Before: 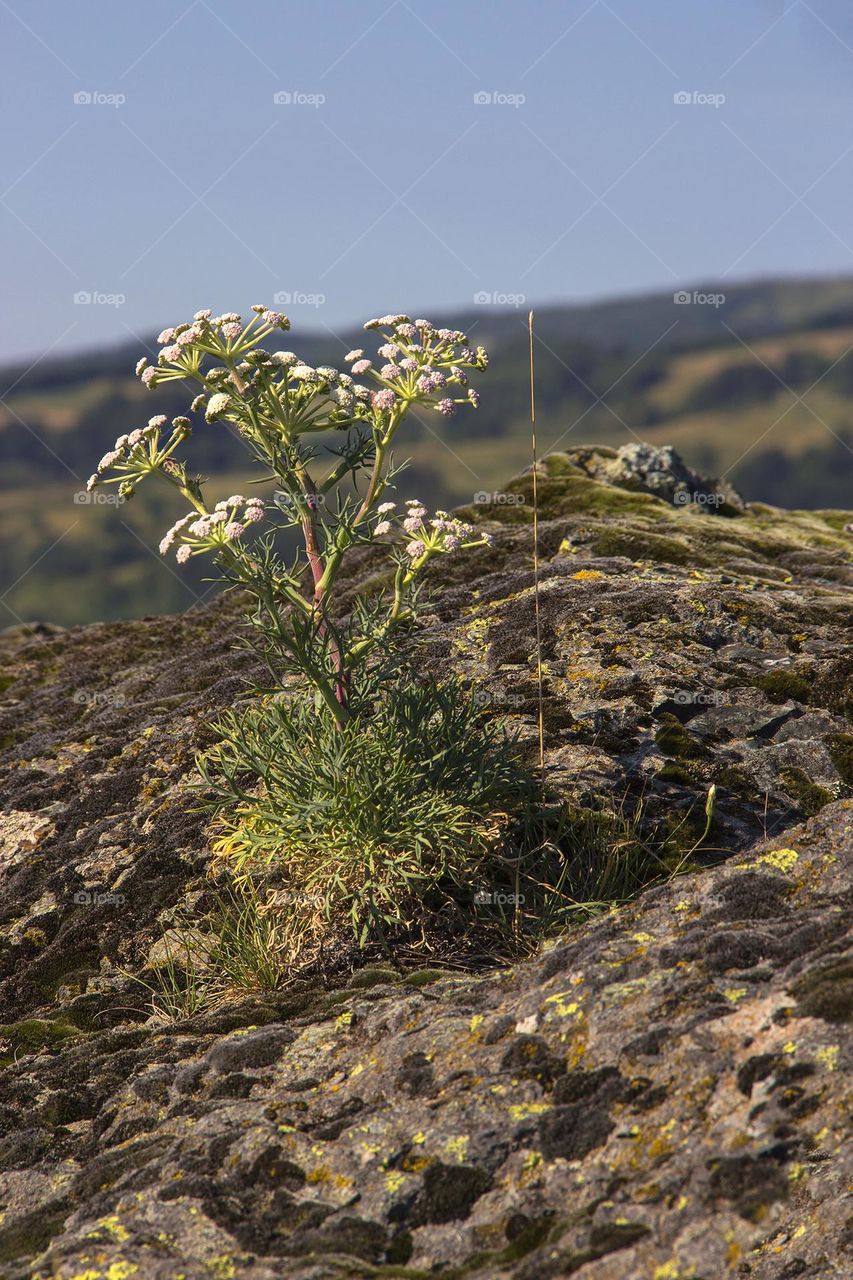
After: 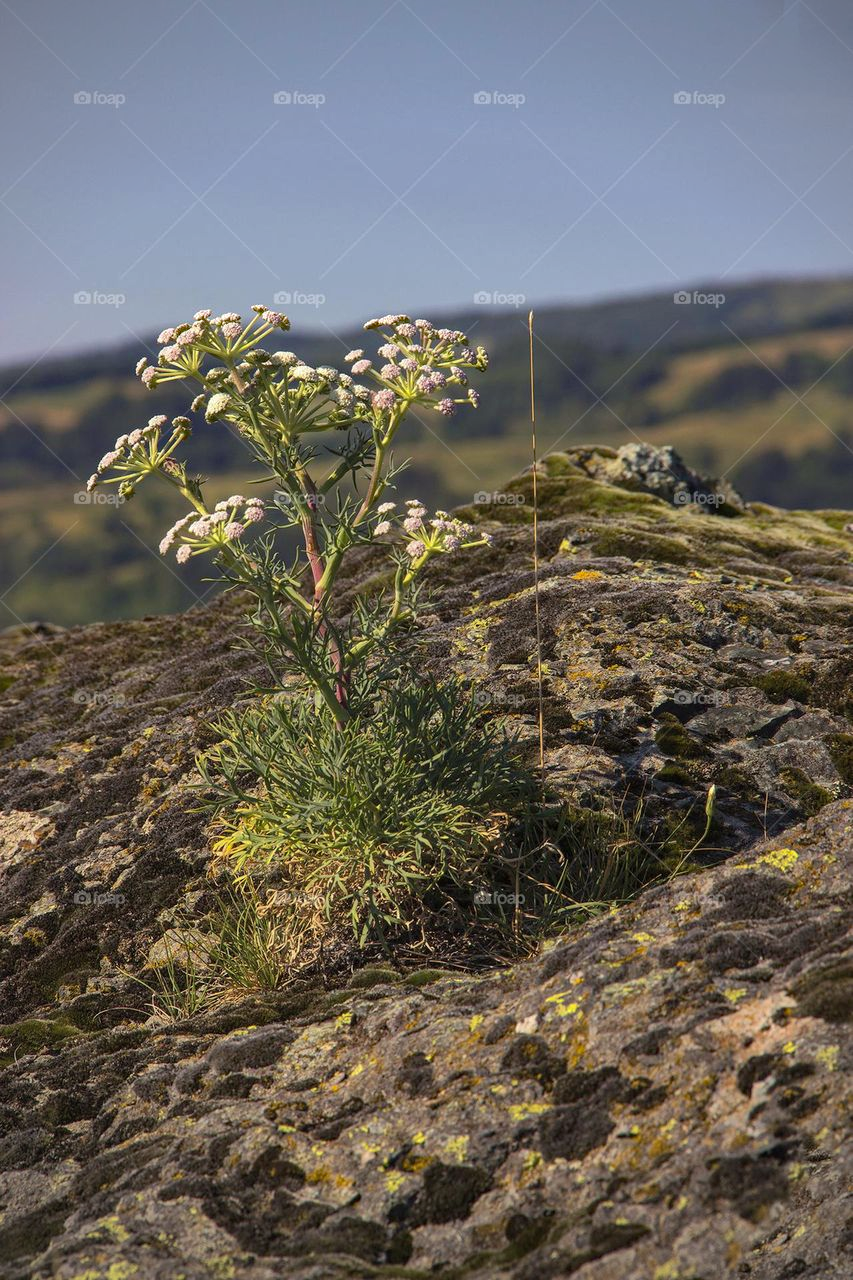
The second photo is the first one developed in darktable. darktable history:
haze removal: compatibility mode true, adaptive false
shadows and highlights: shadows 30
vignetting: on, module defaults
